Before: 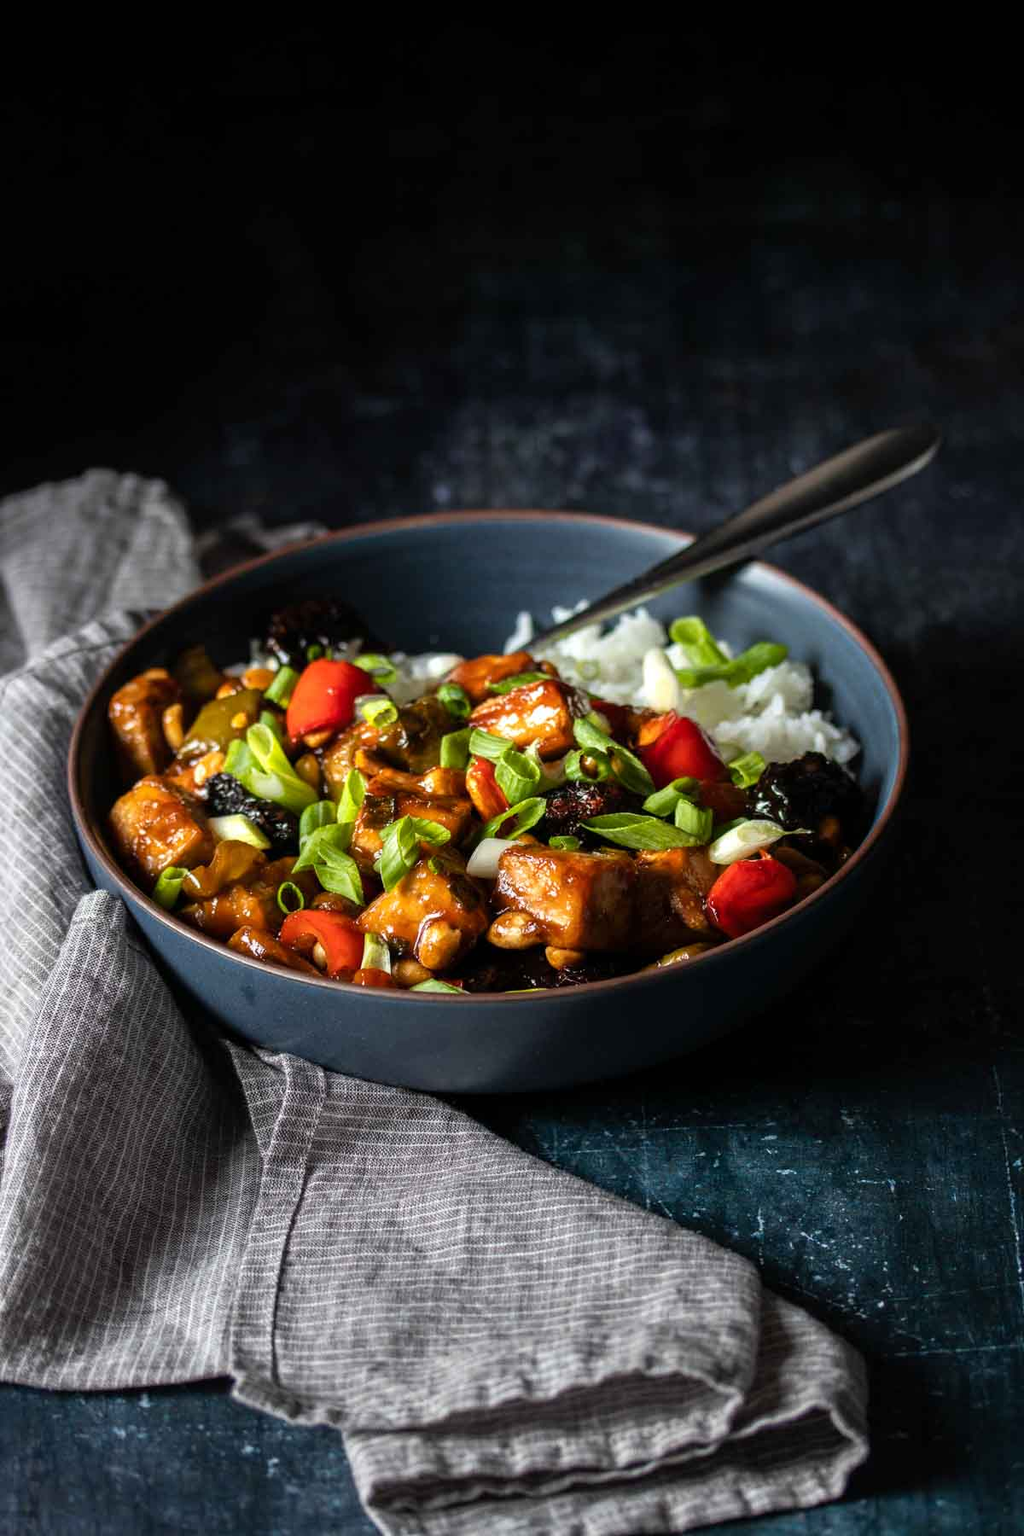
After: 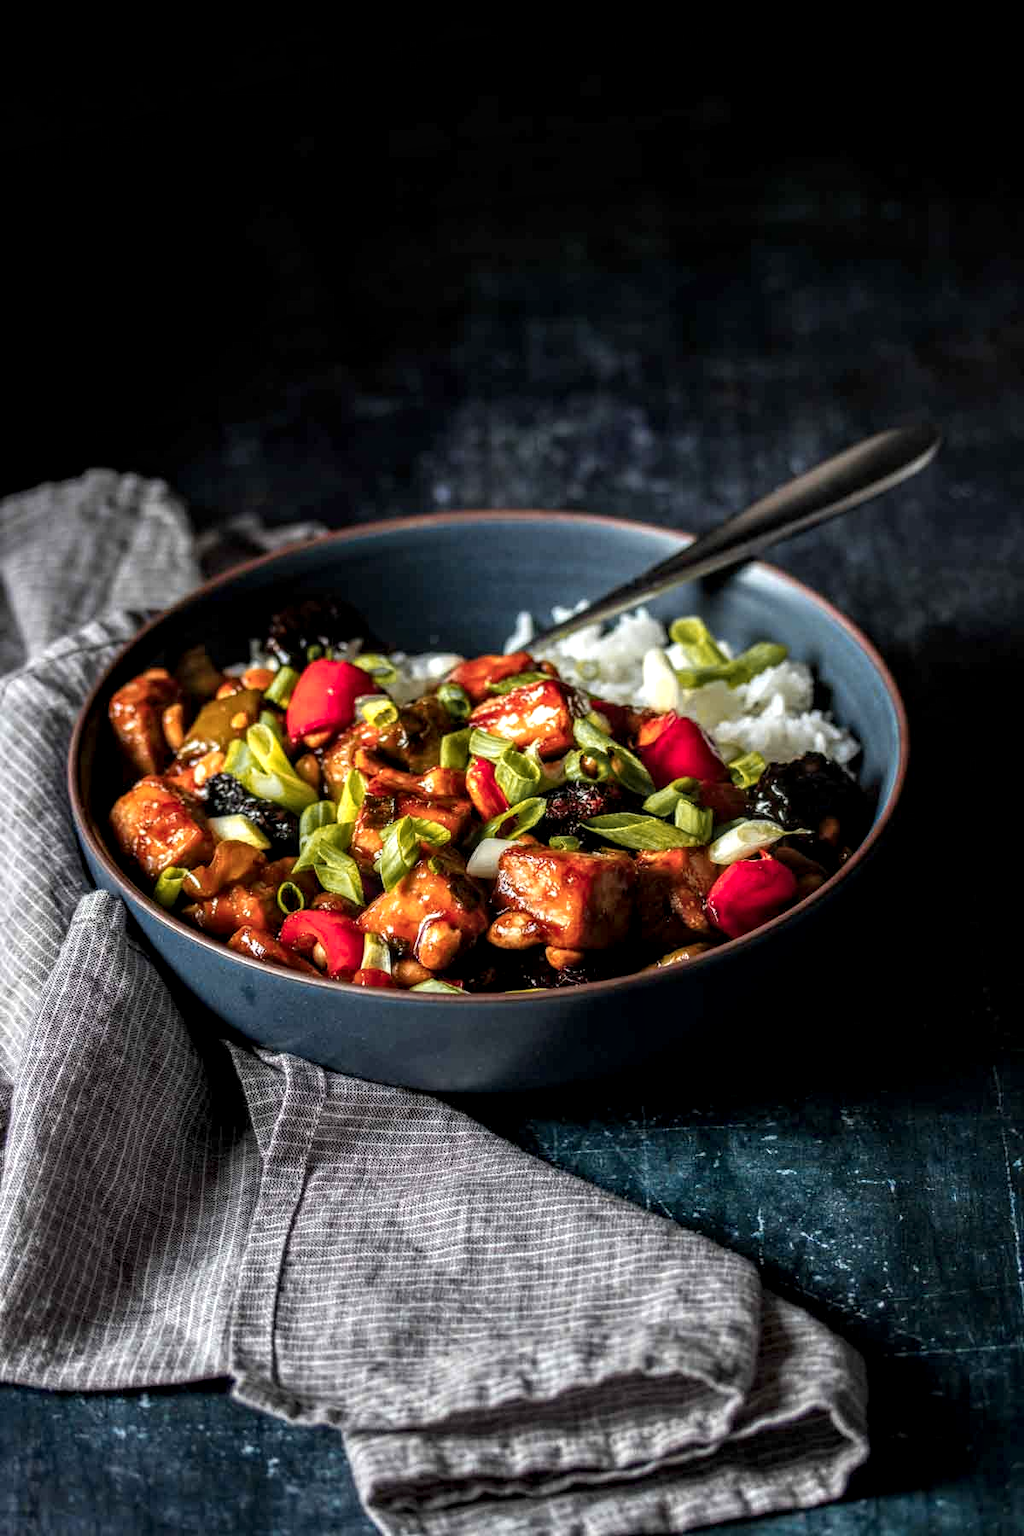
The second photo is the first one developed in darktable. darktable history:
color zones: curves: ch1 [(0.29, 0.492) (0.373, 0.185) (0.509, 0.481)]; ch2 [(0.25, 0.462) (0.749, 0.457)]
local contrast: highlights 20%, detail 150%
